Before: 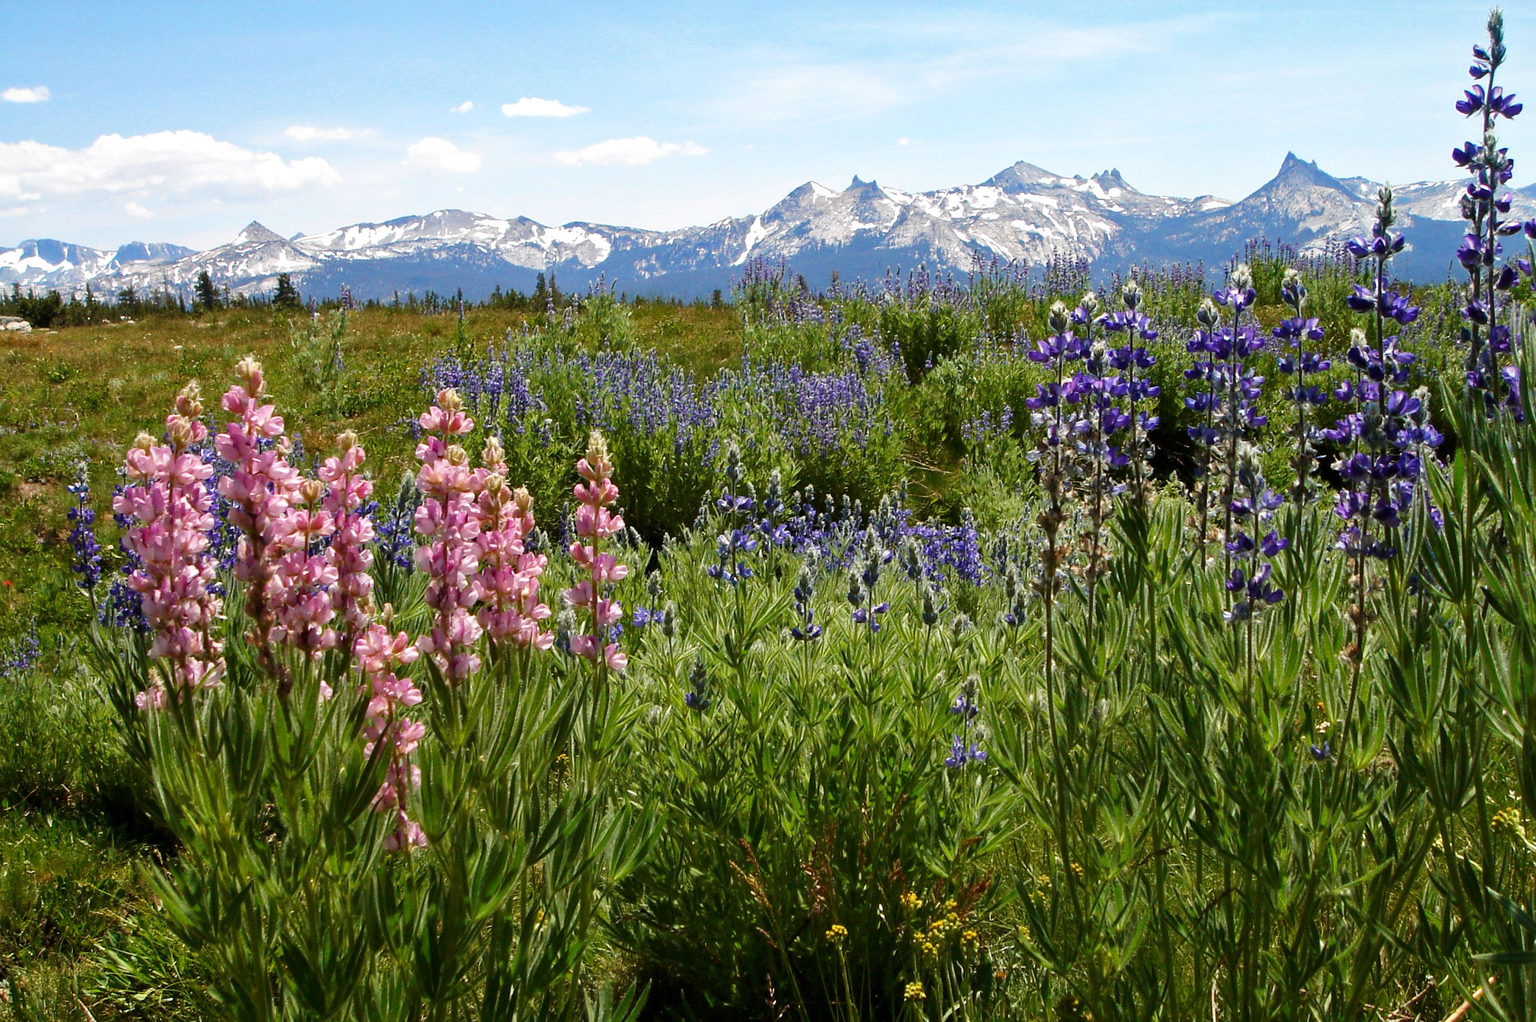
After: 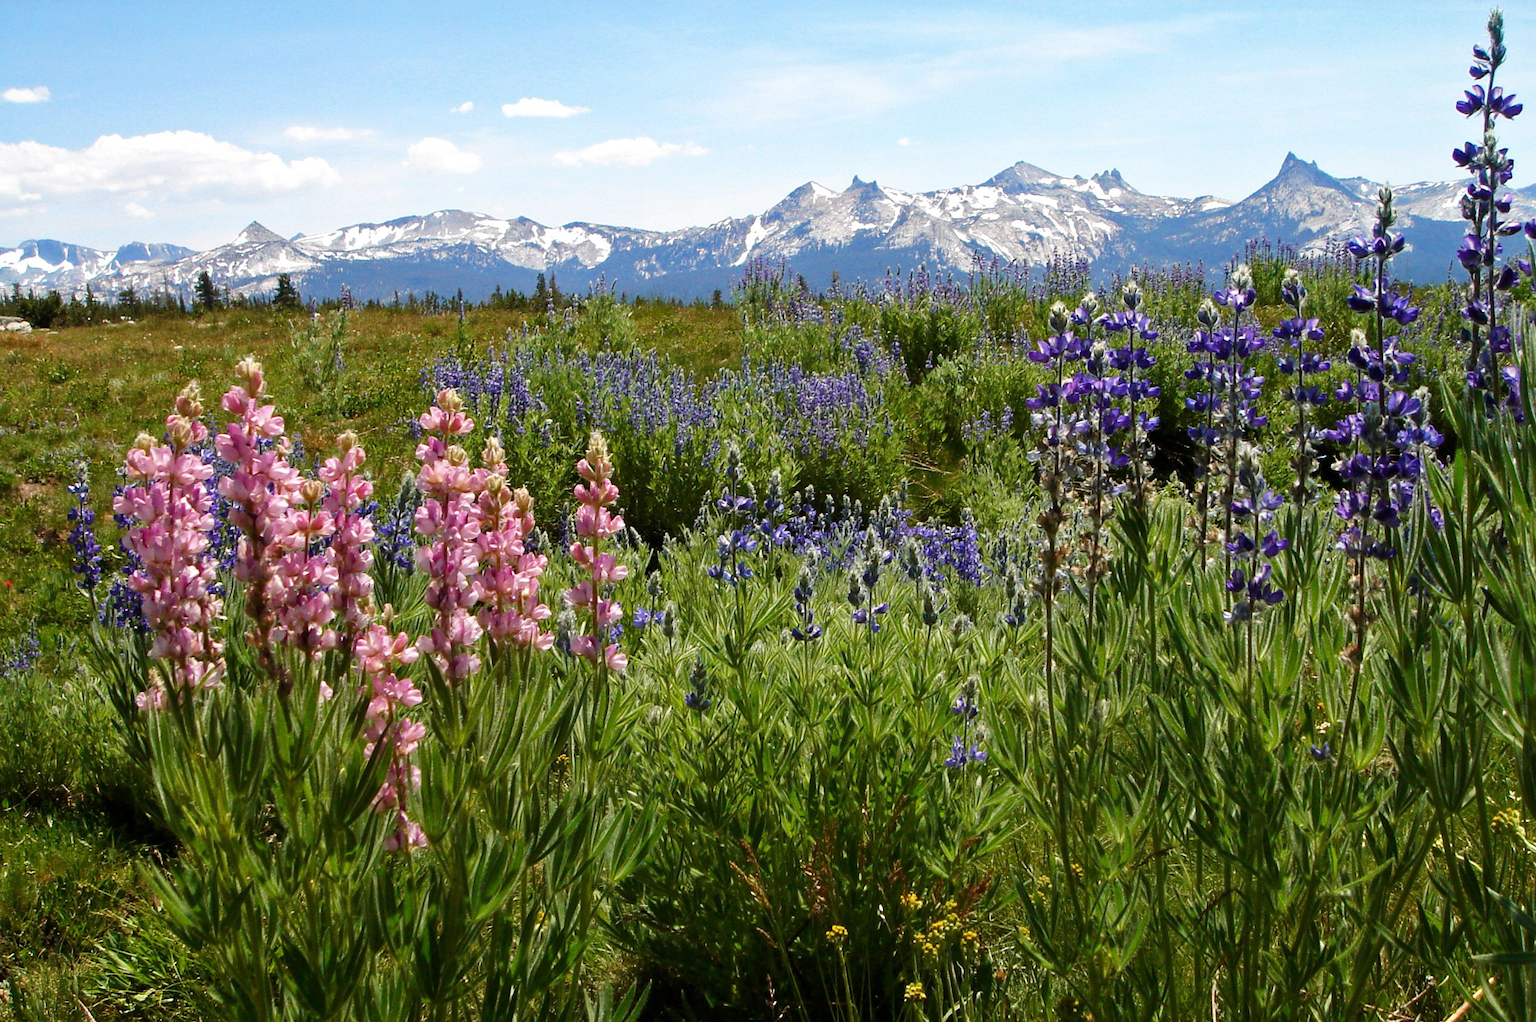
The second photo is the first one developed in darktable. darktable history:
color calibration: illuminant same as pipeline (D50), adaptation XYZ, x 0.346, y 0.359, temperature 5019.48 K
